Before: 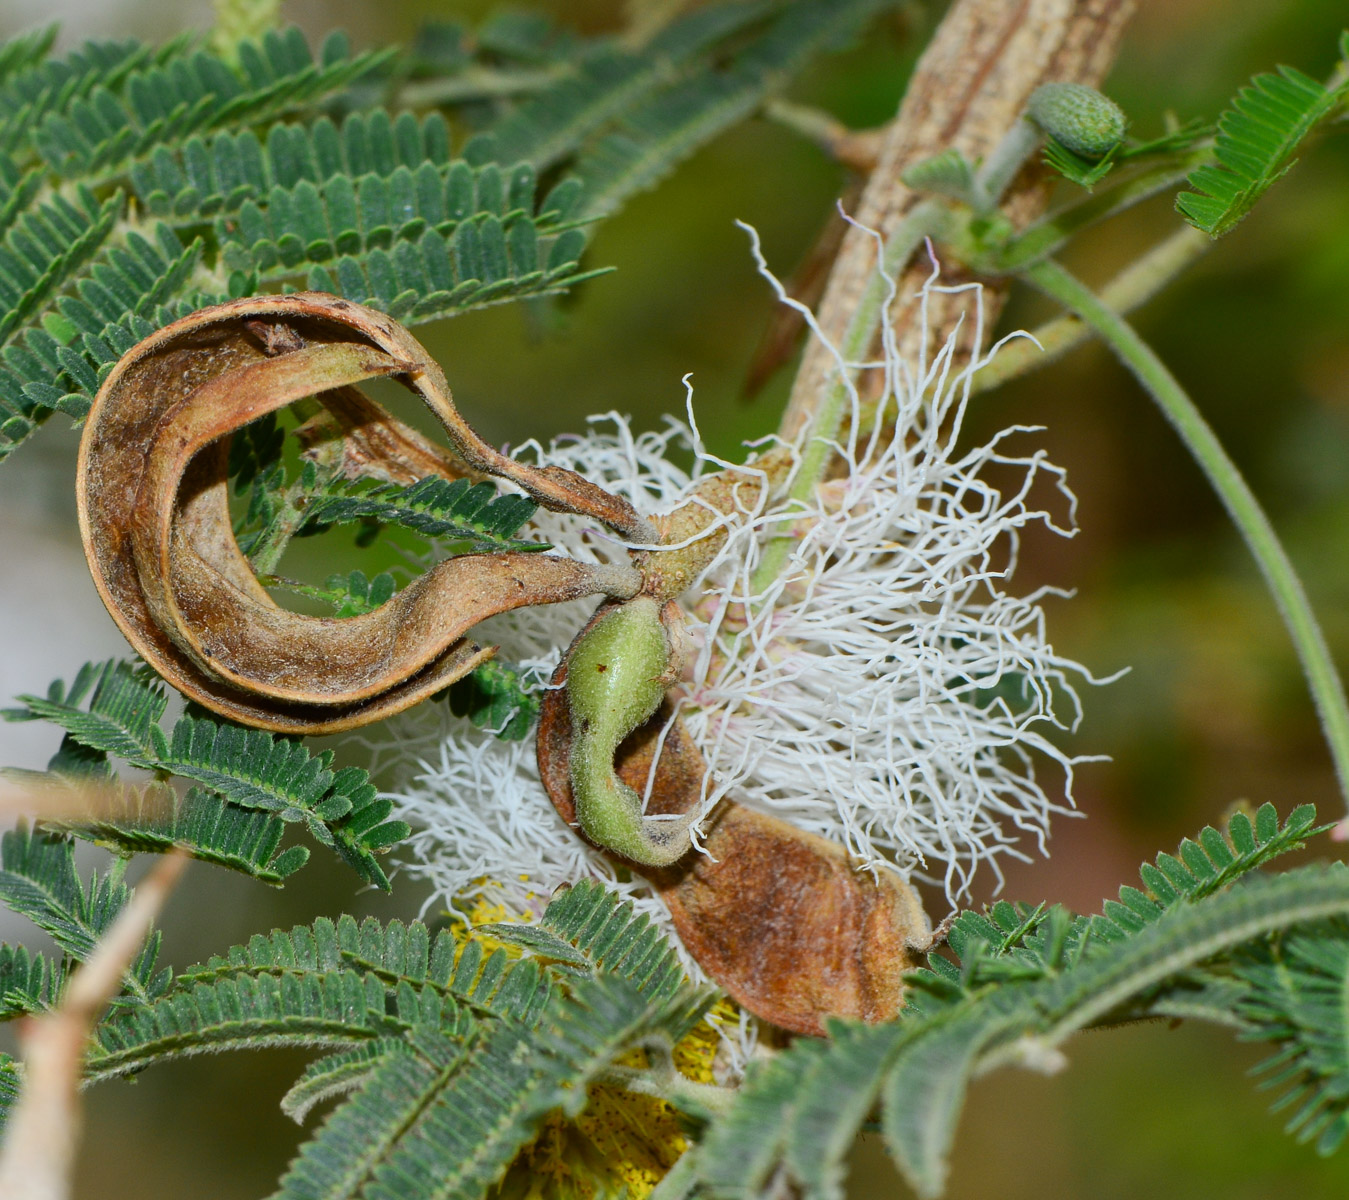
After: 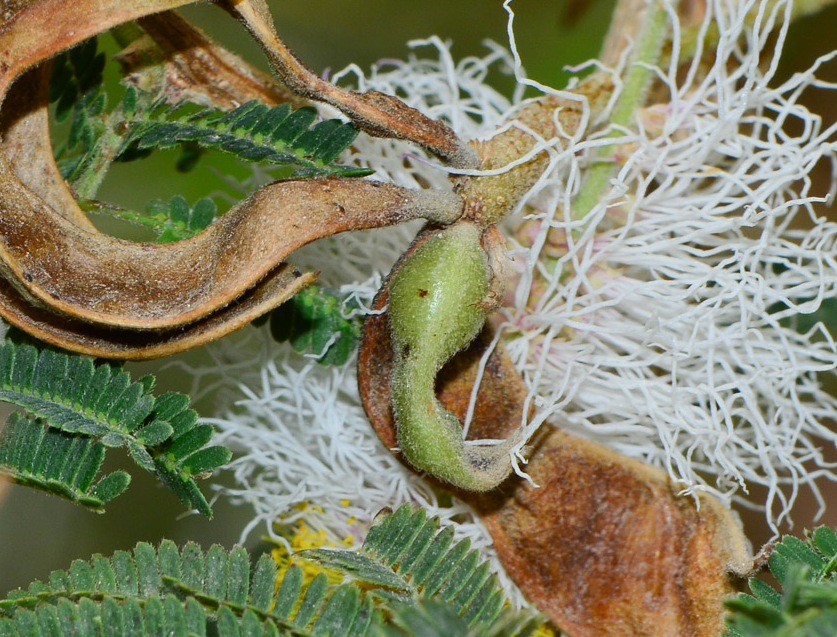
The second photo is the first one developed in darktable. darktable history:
crop: left 13.312%, top 31.28%, right 24.627%, bottom 15.582%
exposure: exposure -0.072 EV, compensate highlight preservation false
